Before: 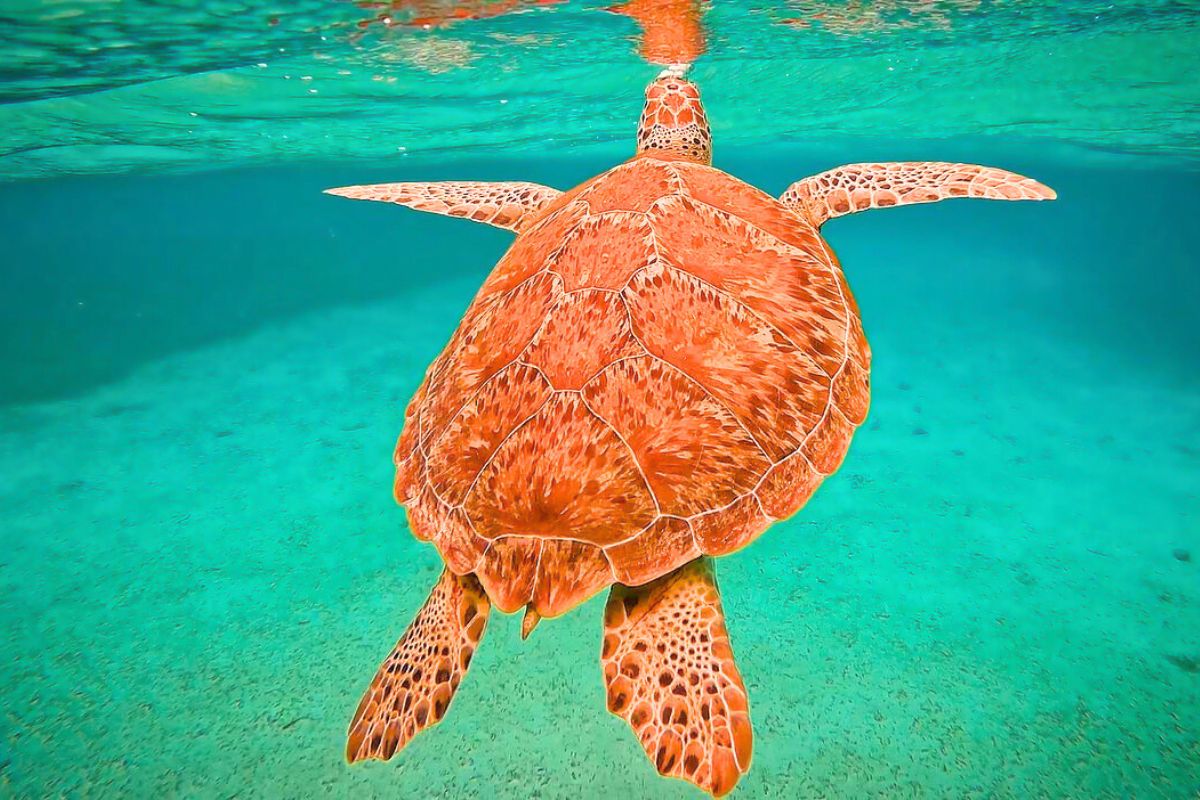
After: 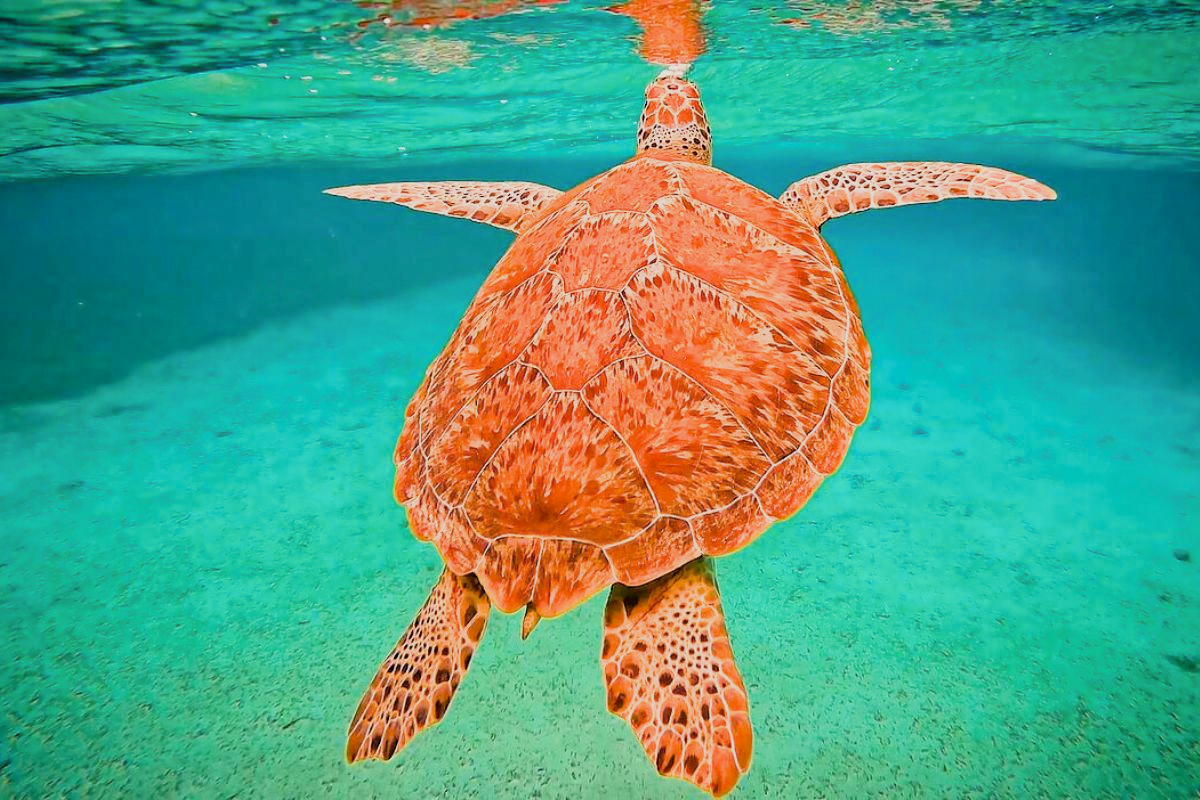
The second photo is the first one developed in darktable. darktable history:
haze removal: compatibility mode true, adaptive false
filmic rgb: black relative exposure -7.5 EV, white relative exposure 5 EV, hardness 3.31, contrast 1.3, contrast in shadows safe
